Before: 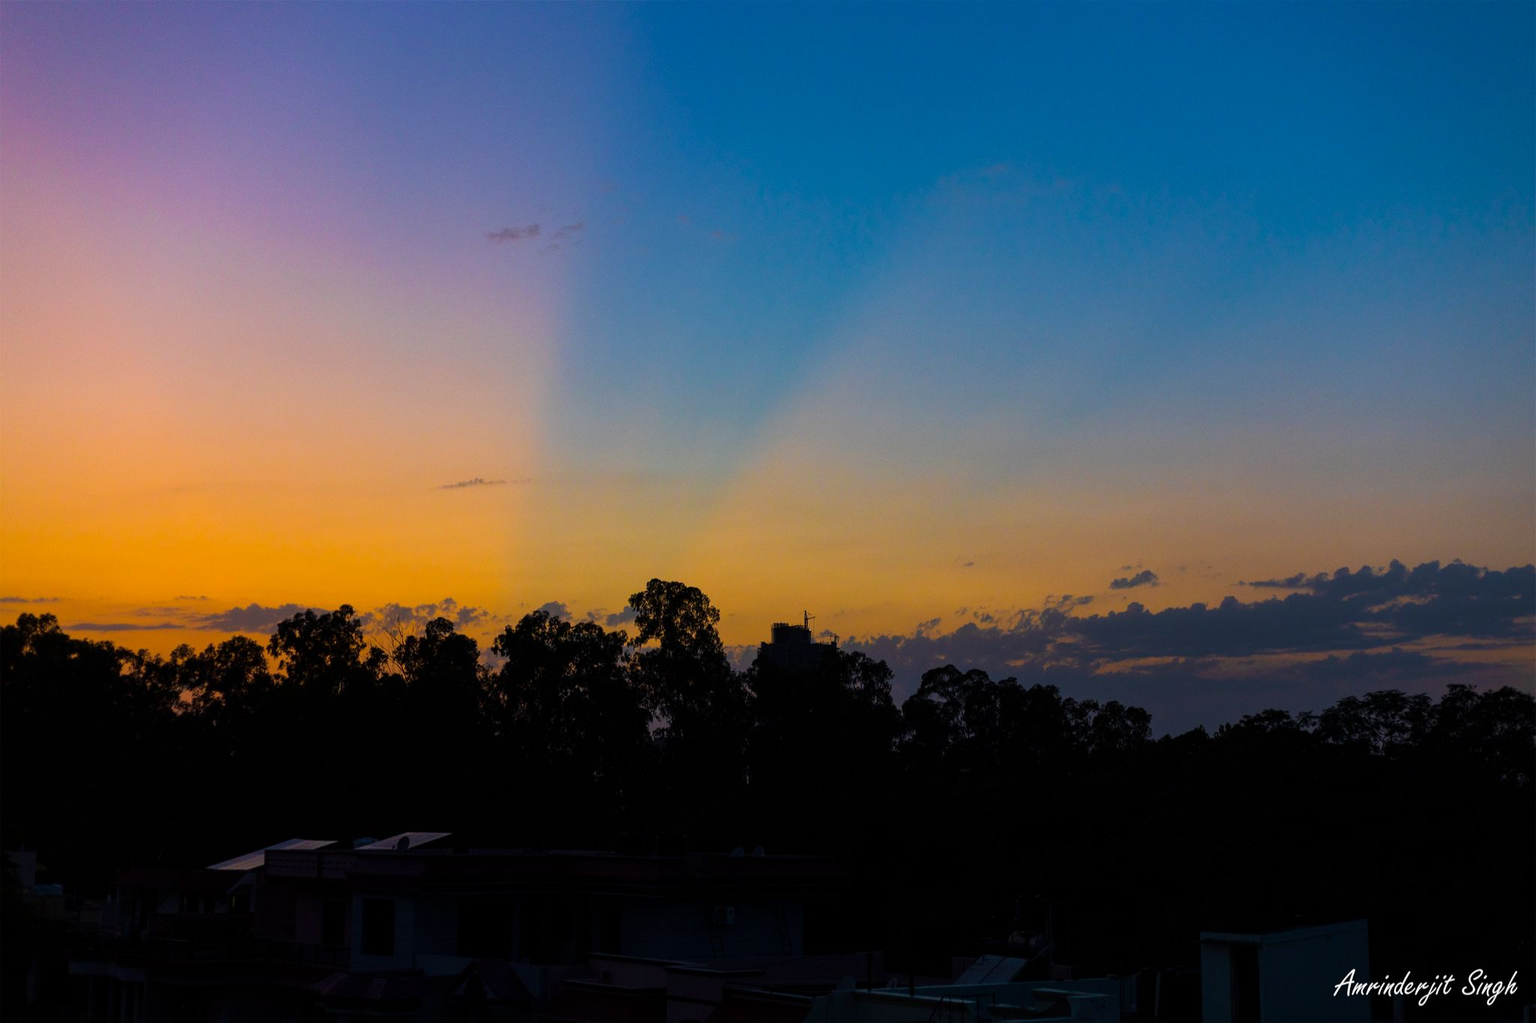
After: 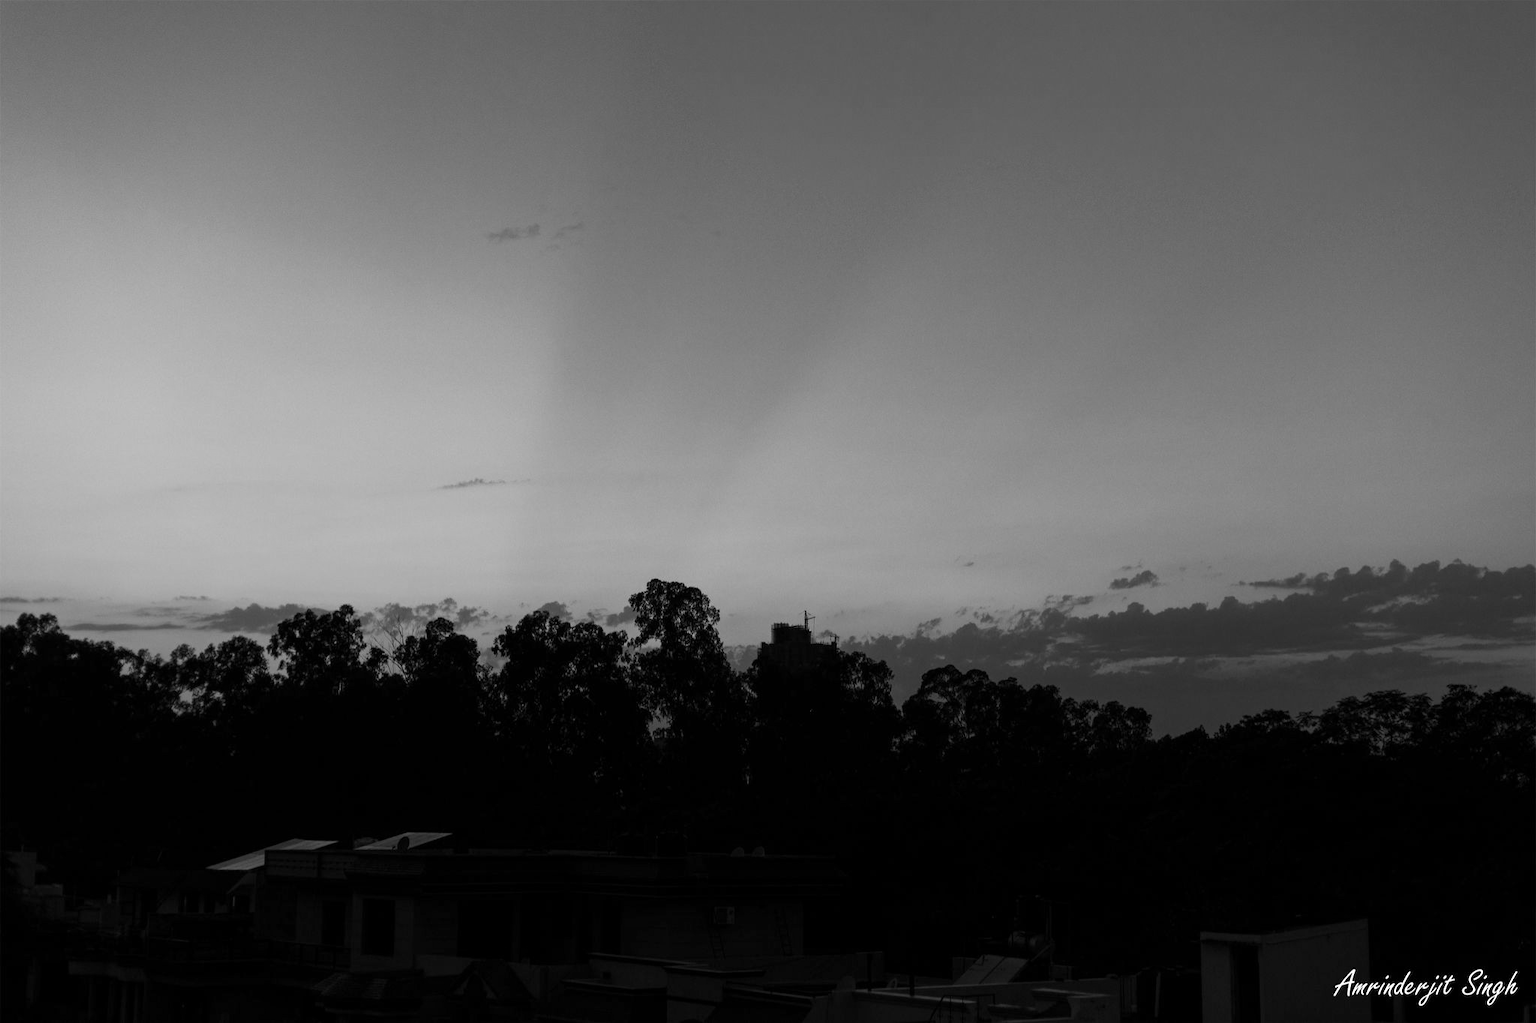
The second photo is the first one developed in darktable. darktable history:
color correction: highlights a* 15.03, highlights b* -25.07
monochrome: a -92.57, b 58.91
exposure: exposure 0.556 EV, compensate highlight preservation false
